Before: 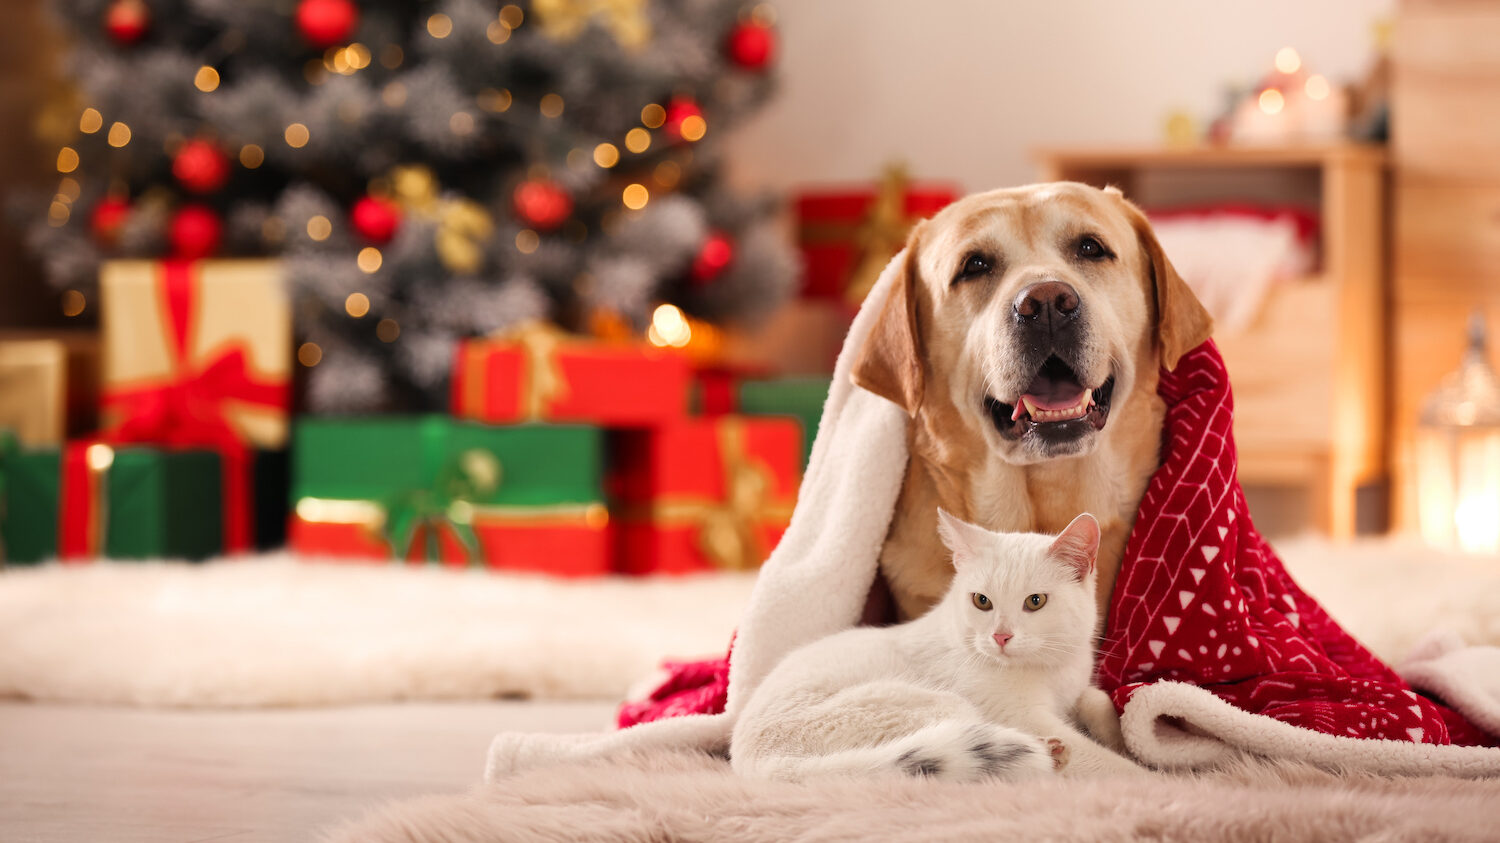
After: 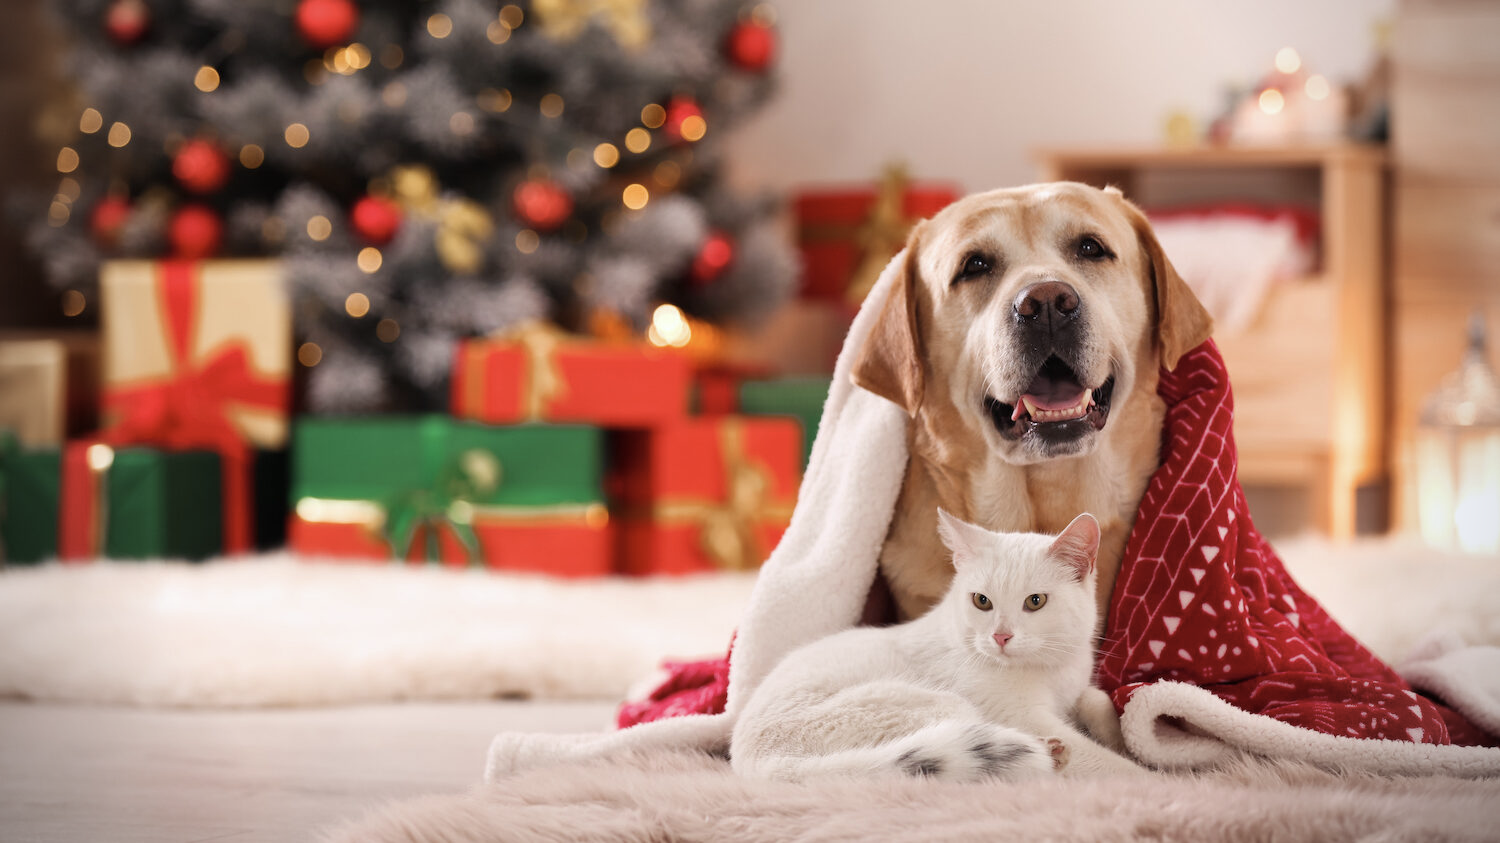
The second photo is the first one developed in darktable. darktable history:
contrast brightness saturation: saturation -0.17
vignetting: on, module defaults
white balance: red 0.983, blue 1.036
